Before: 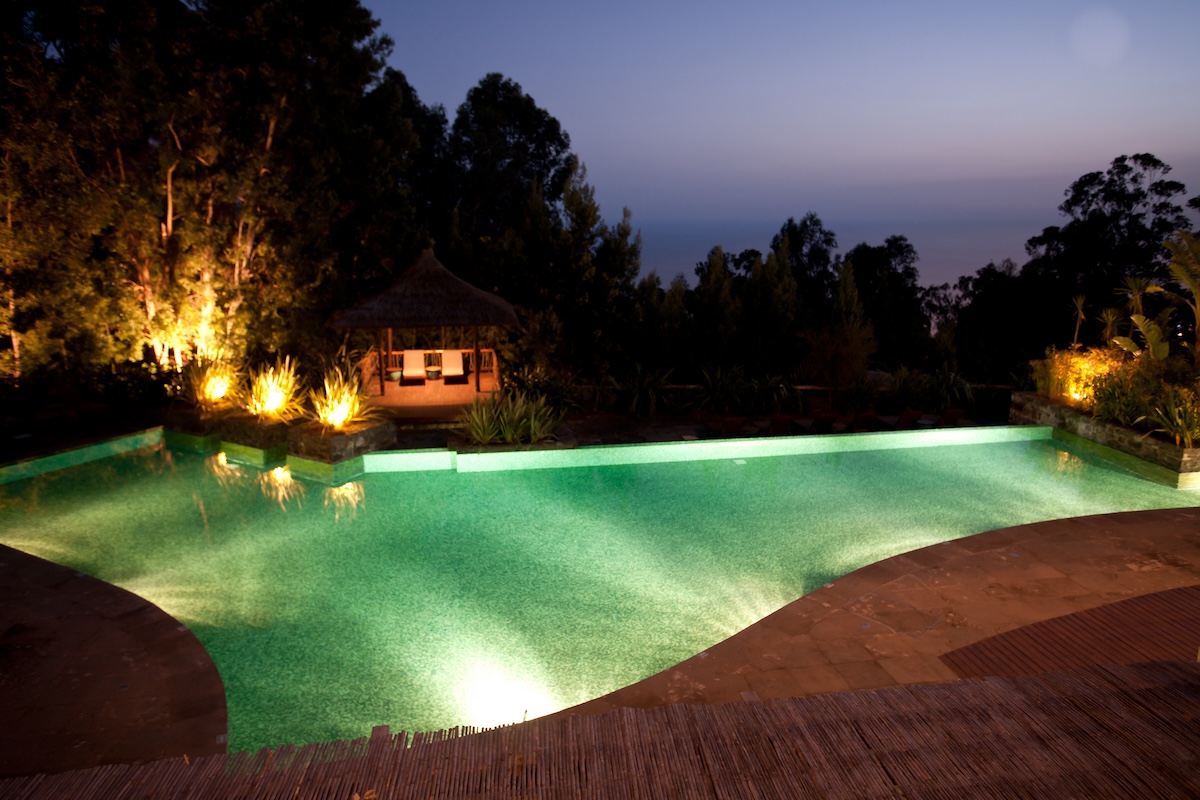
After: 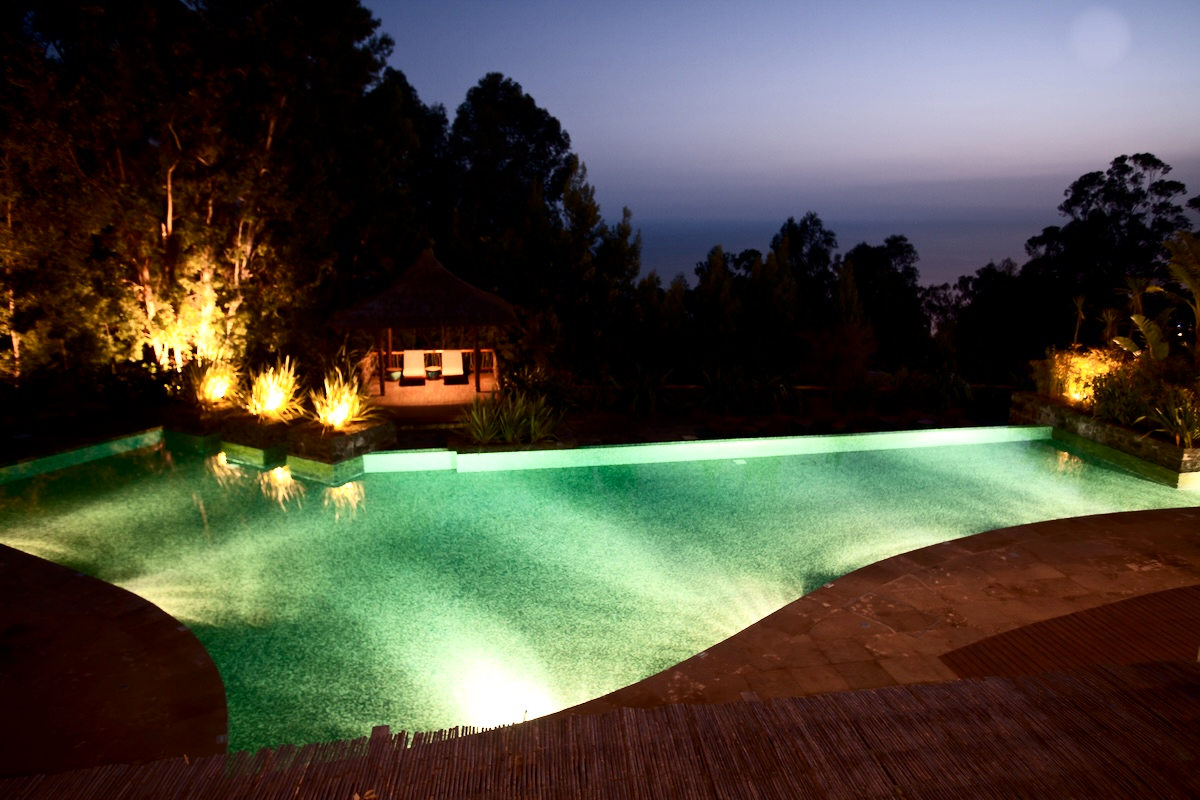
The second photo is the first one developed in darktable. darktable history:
contrast brightness saturation: contrast 0.29
